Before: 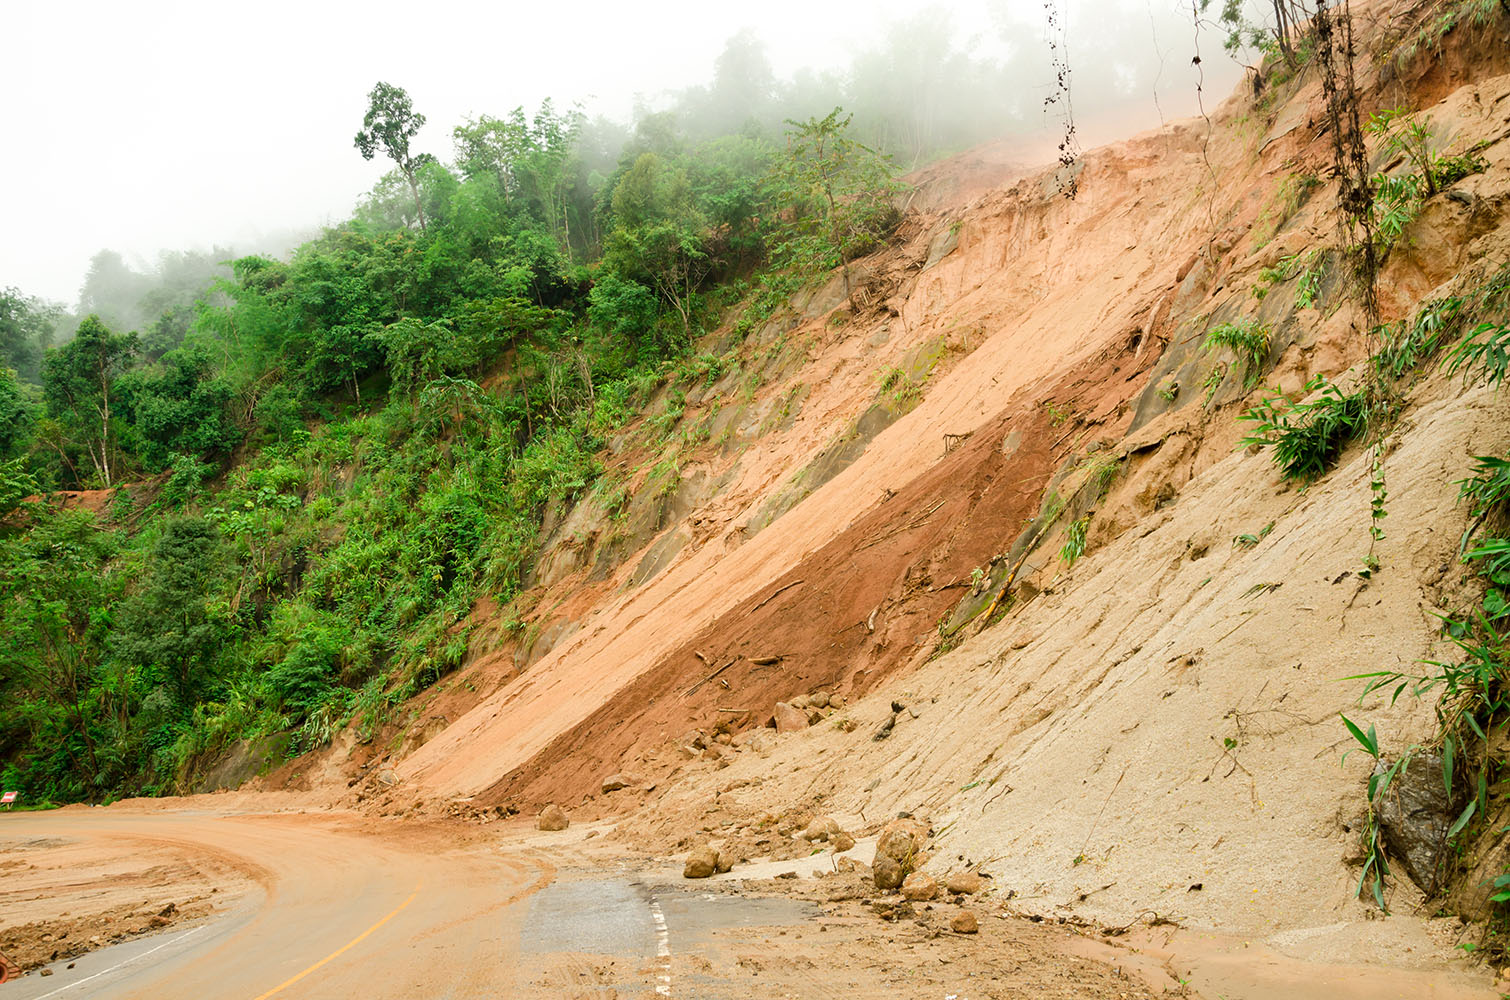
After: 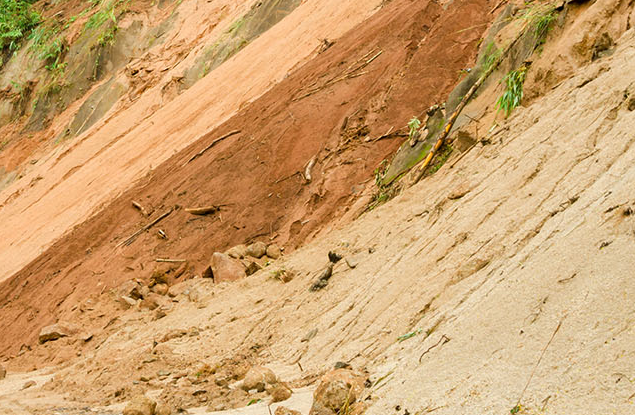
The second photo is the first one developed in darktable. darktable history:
crop: left 37.311%, top 45.038%, right 20.597%, bottom 13.402%
